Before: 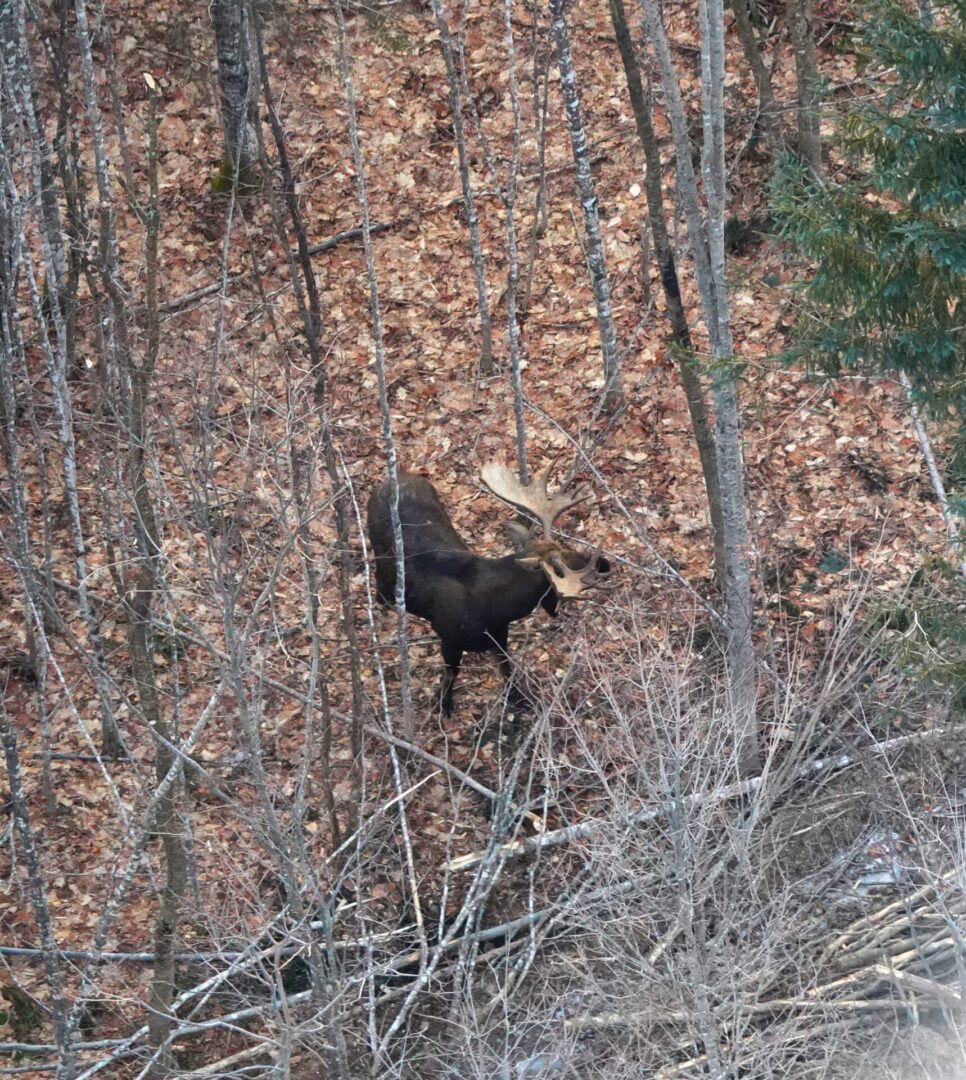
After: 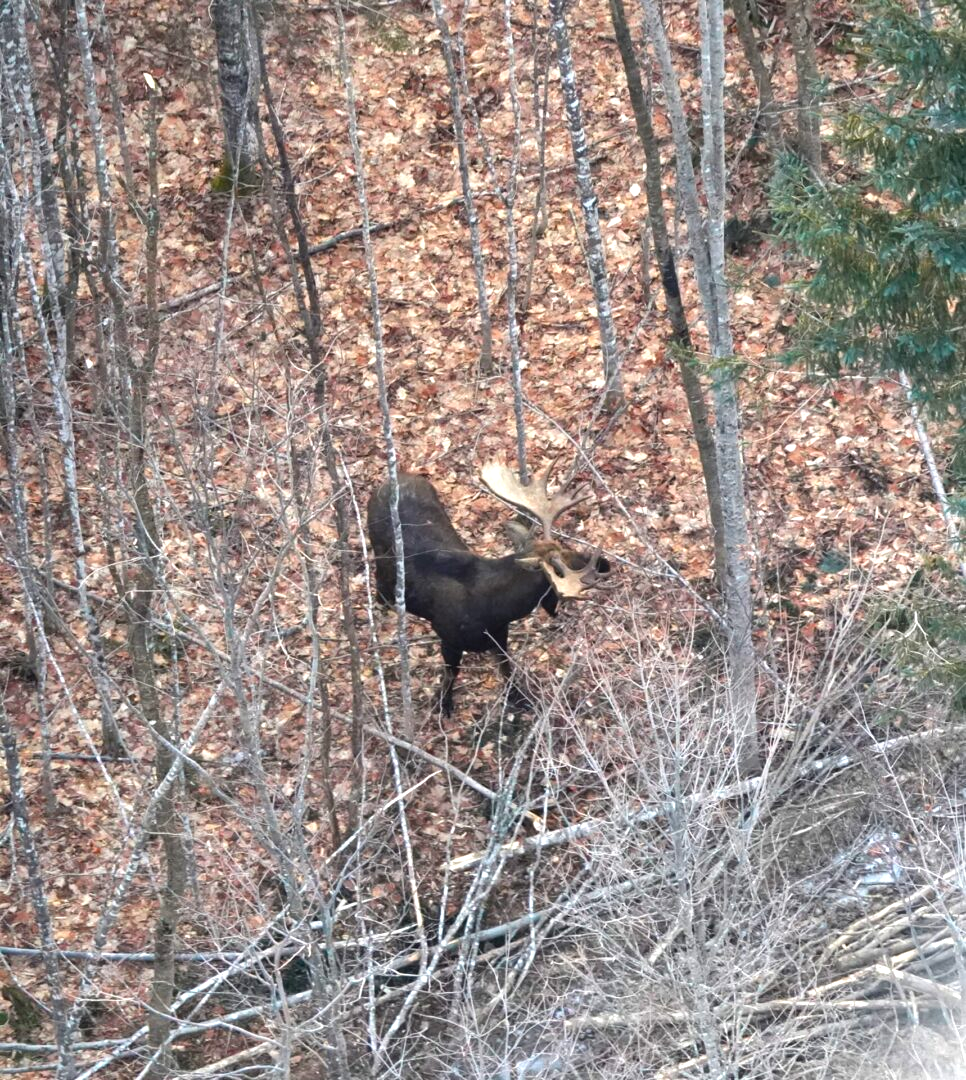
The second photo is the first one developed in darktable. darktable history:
exposure: exposure 0.609 EV, compensate highlight preservation false
